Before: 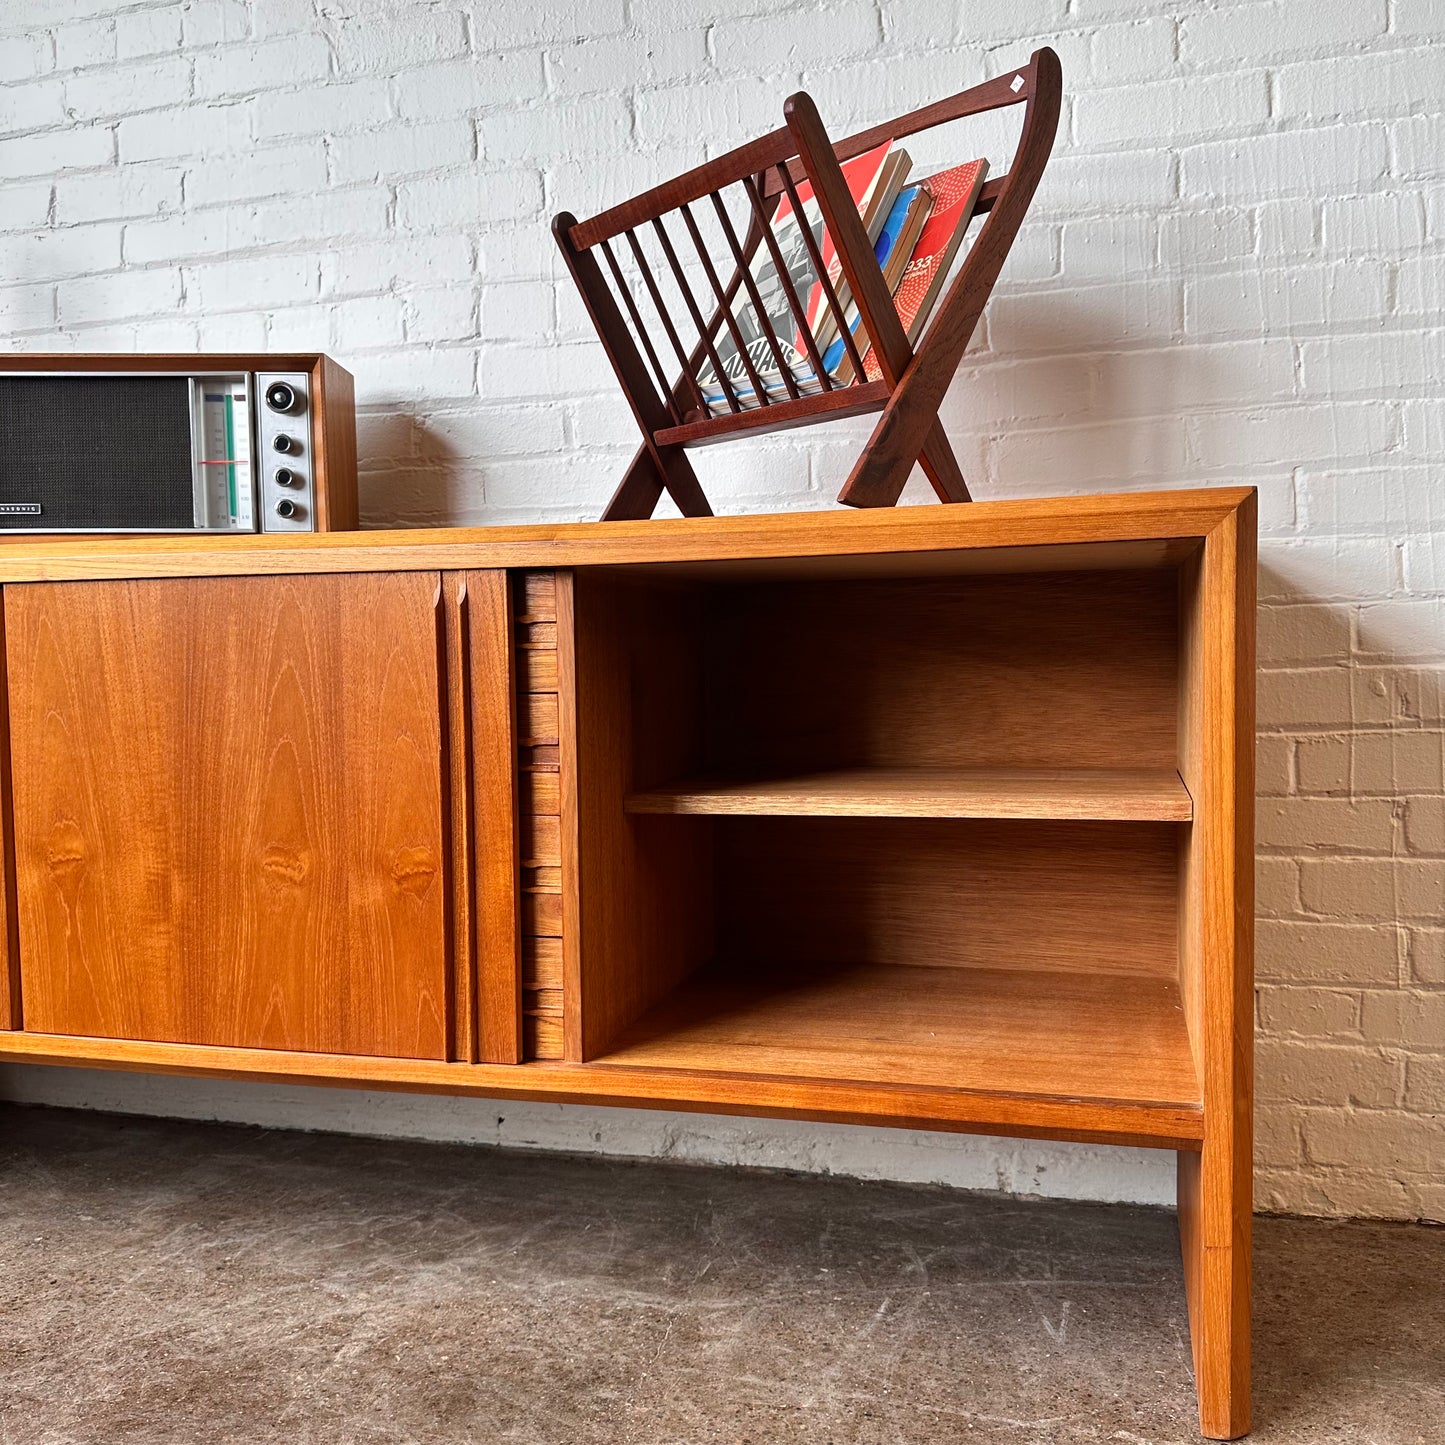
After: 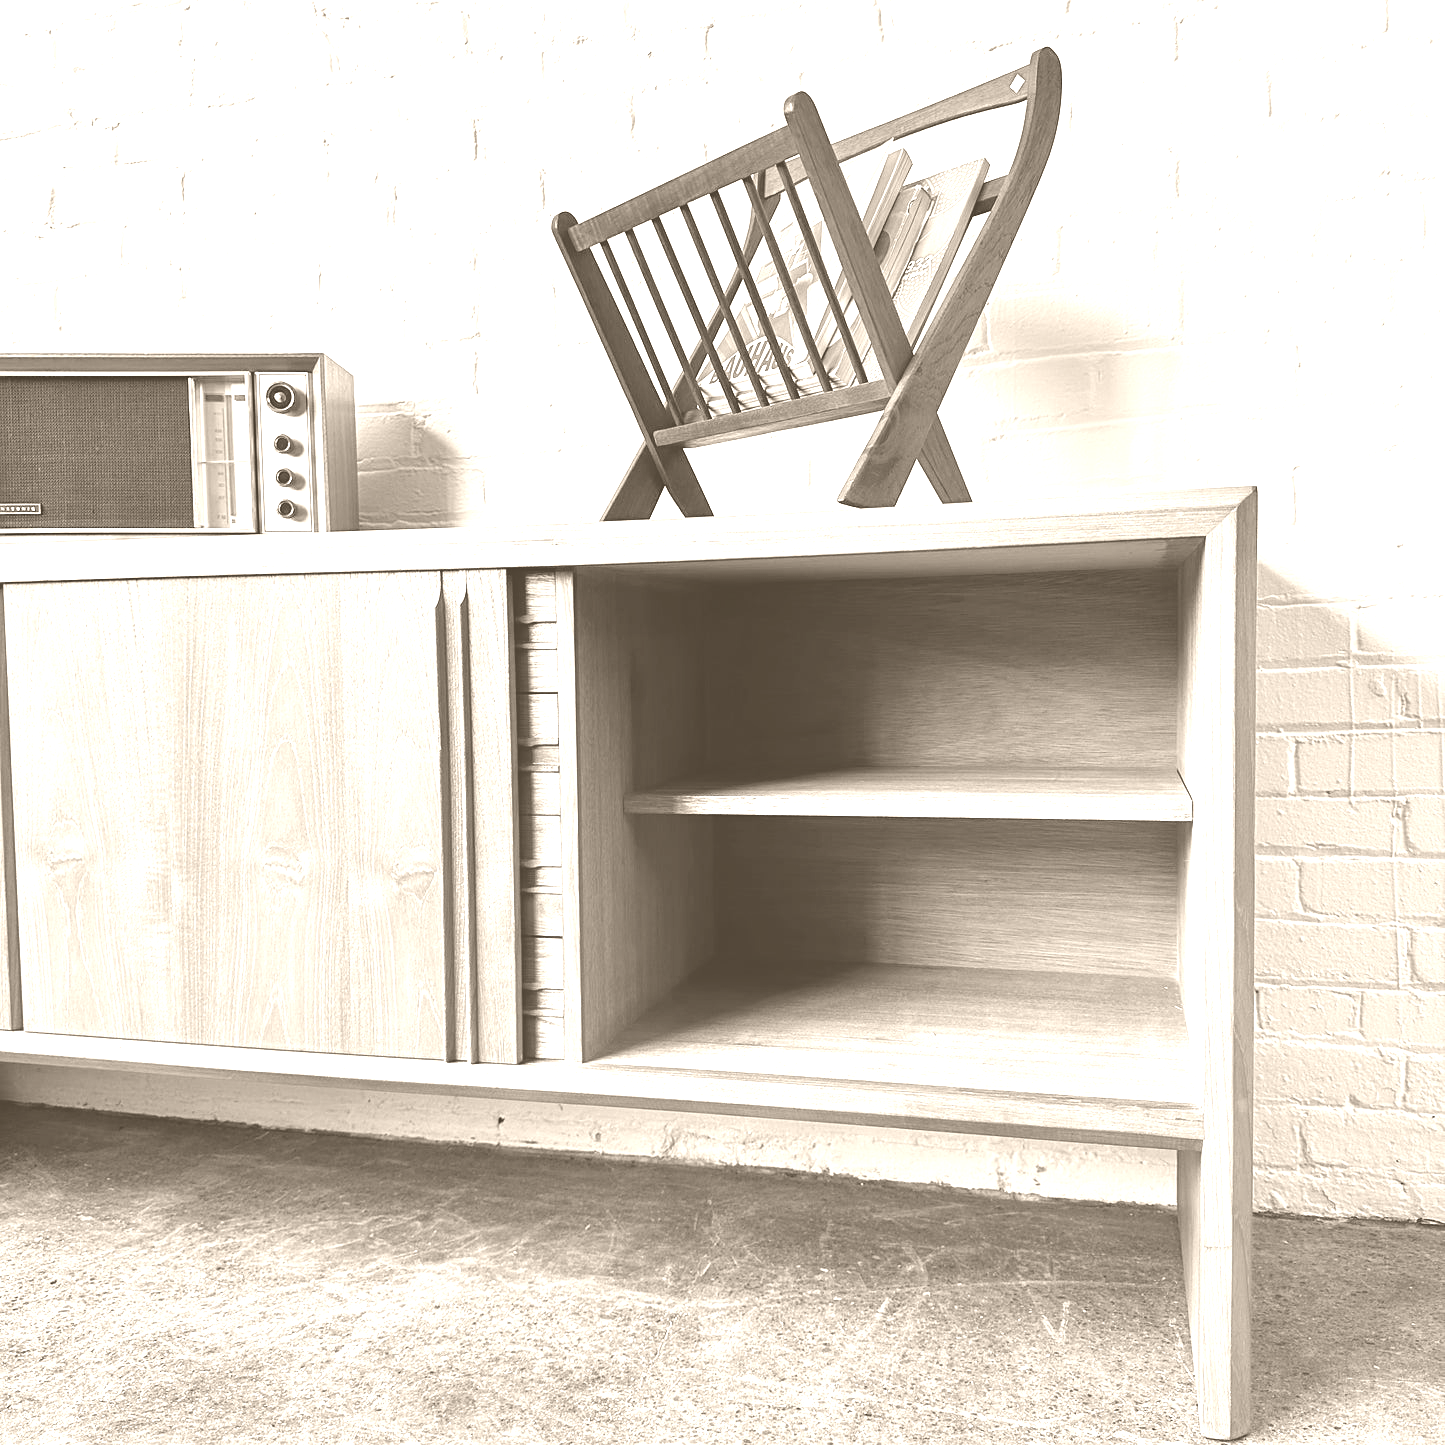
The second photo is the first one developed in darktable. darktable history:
white balance: red 1.467, blue 0.684
colorize: hue 34.49°, saturation 35.33%, source mix 100%, version 1
sharpen: amount 0.2
